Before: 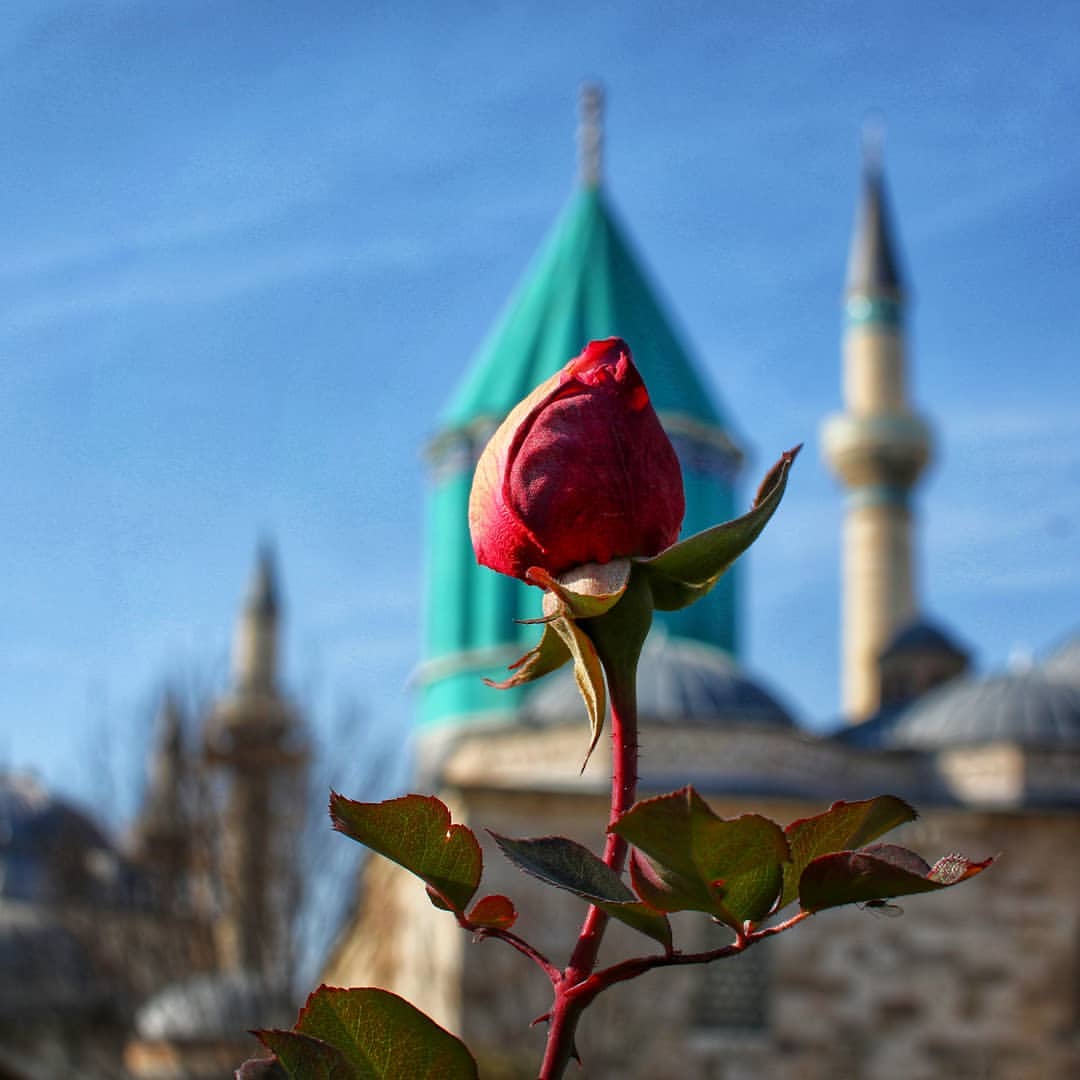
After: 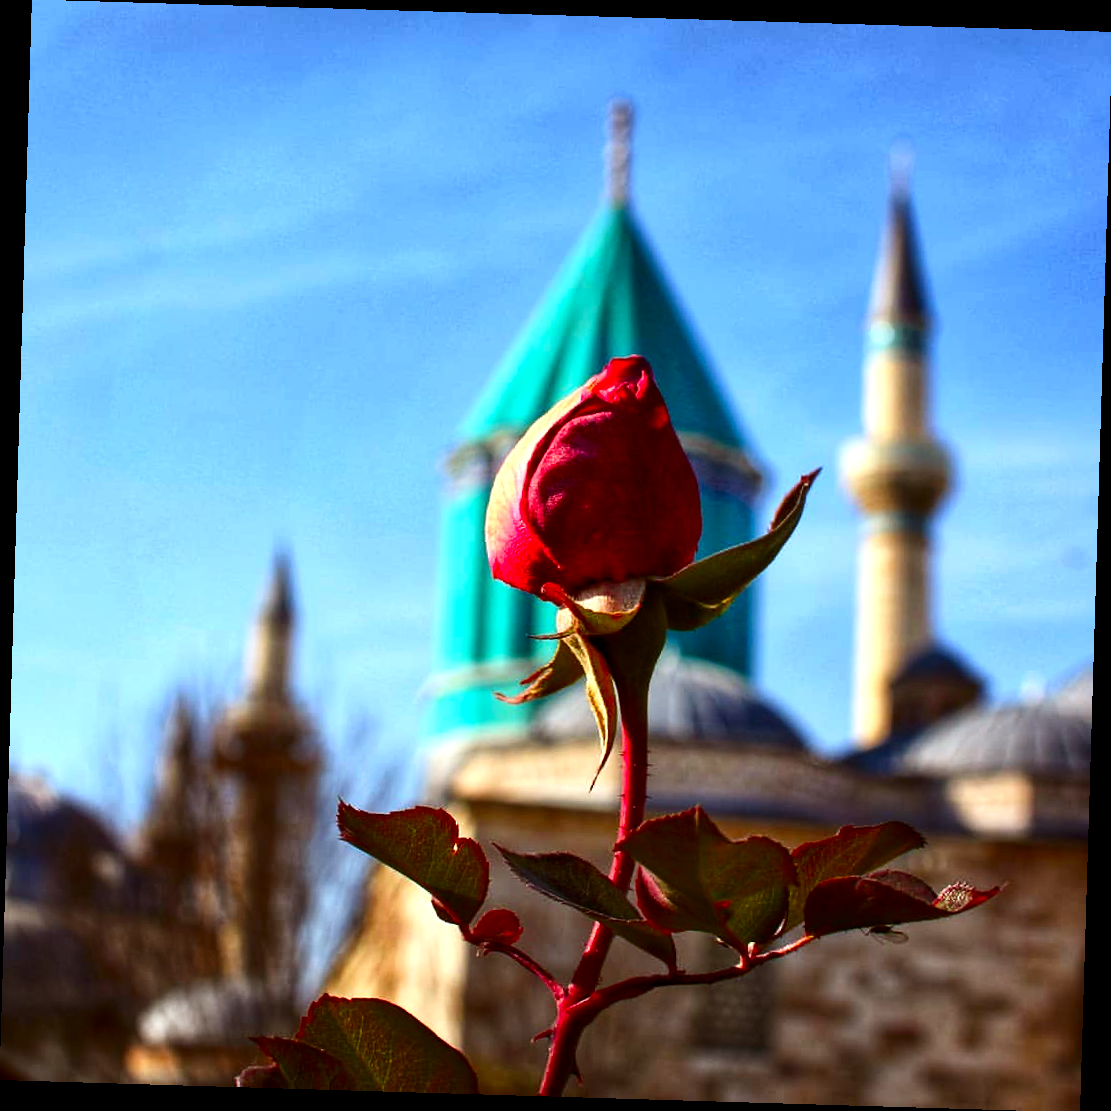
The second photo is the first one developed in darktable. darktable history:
exposure: exposure 0.6 EV, compensate highlight preservation false
contrast brightness saturation: contrast 0.19, brightness -0.11, saturation 0.21
rotate and perspective: rotation 1.72°, automatic cropping off
rgb levels: mode RGB, independent channels, levels [[0, 0.5, 1], [0, 0.521, 1], [0, 0.536, 1]]
